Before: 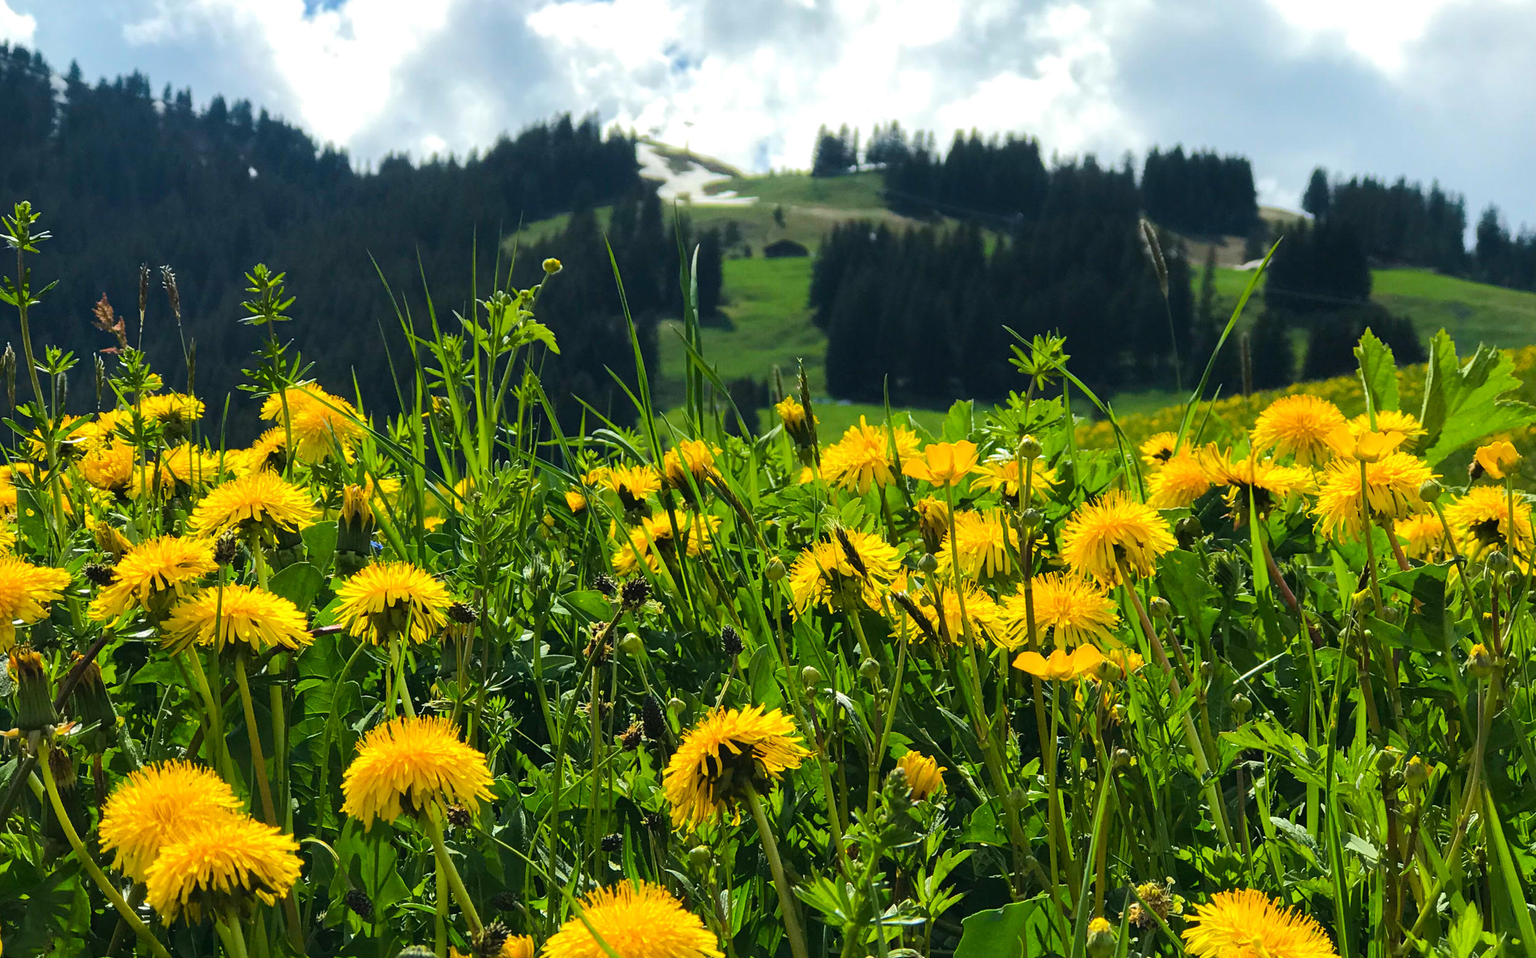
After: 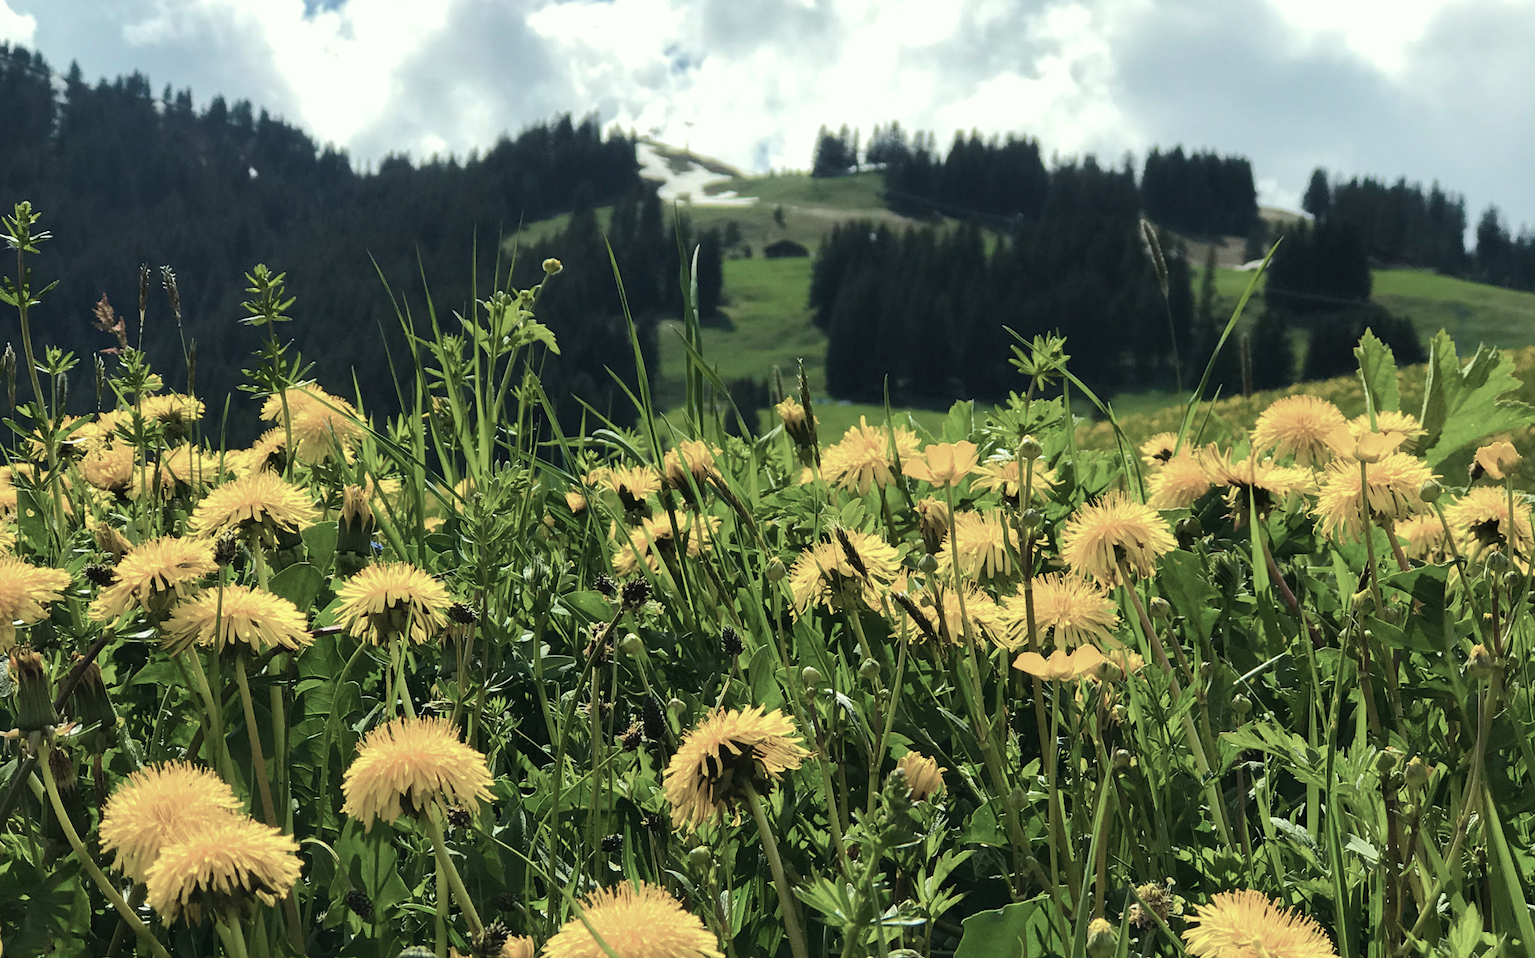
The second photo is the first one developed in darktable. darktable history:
color correction: highlights a* -4.73, highlights b* 5.06, saturation 0.97
color zones: curves: ch0 [(0, 0.559) (0.153, 0.551) (0.229, 0.5) (0.429, 0.5) (0.571, 0.5) (0.714, 0.5) (0.857, 0.5) (1, 0.559)]; ch1 [(0, 0.417) (0.112, 0.336) (0.213, 0.26) (0.429, 0.34) (0.571, 0.35) (0.683, 0.331) (0.857, 0.344) (1, 0.417)]
